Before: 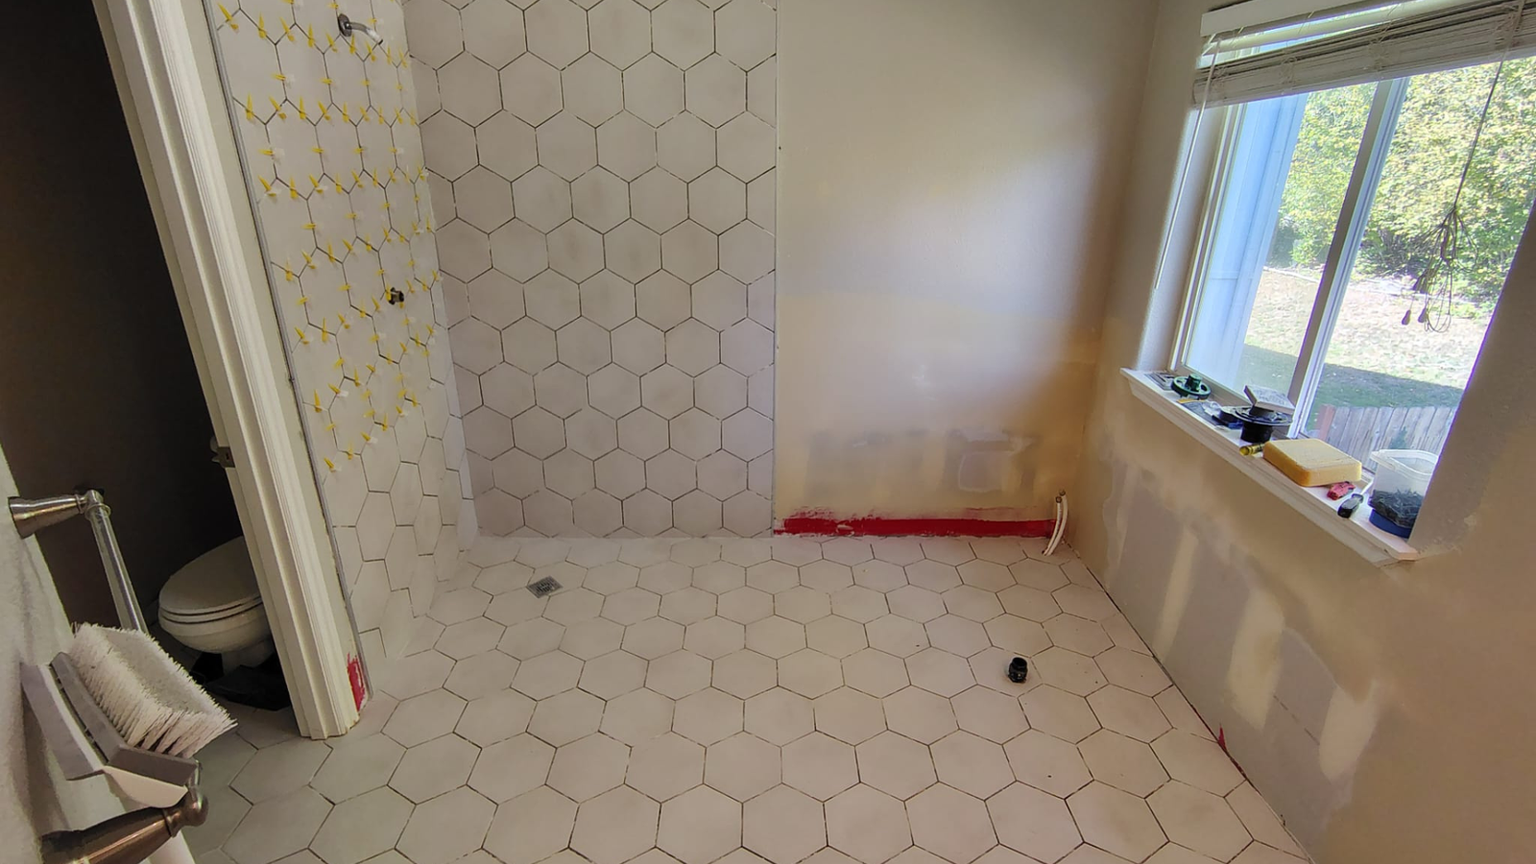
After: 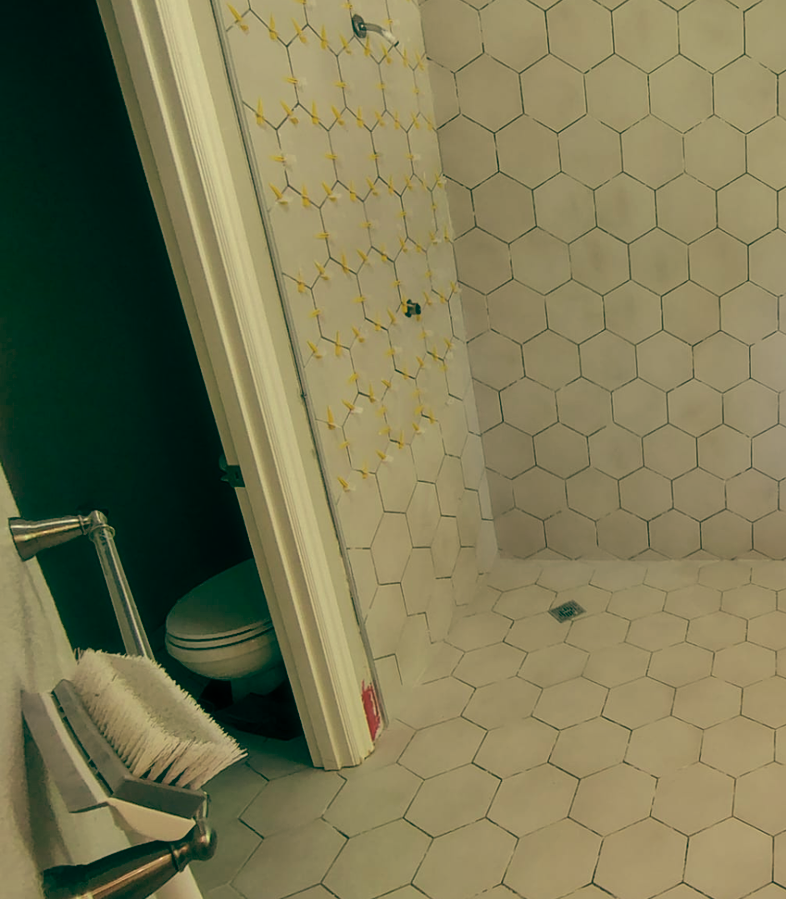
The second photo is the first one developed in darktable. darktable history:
haze removal: strength -0.1, adaptive false
crop and rotate: left 0%, top 0%, right 50.845%
color balance: mode lift, gamma, gain (sRGB), lift [1, 0.69, 1, 1], gamma [1, 1.482, 1, 1], gain [1, 1, 1, 0.802]
